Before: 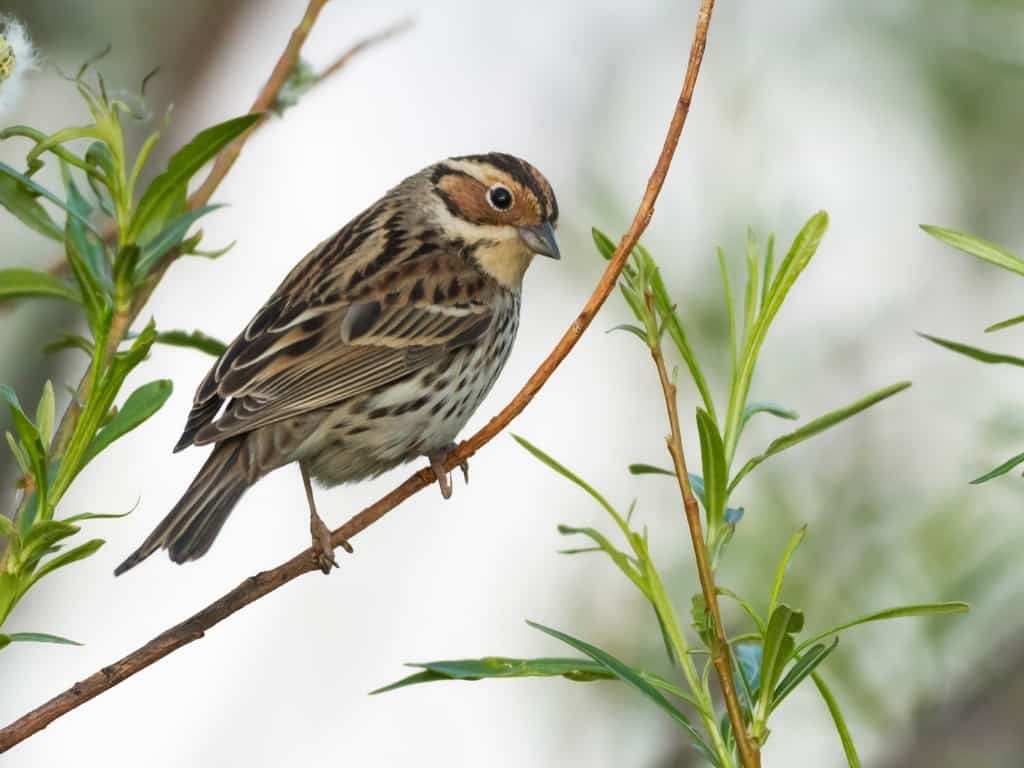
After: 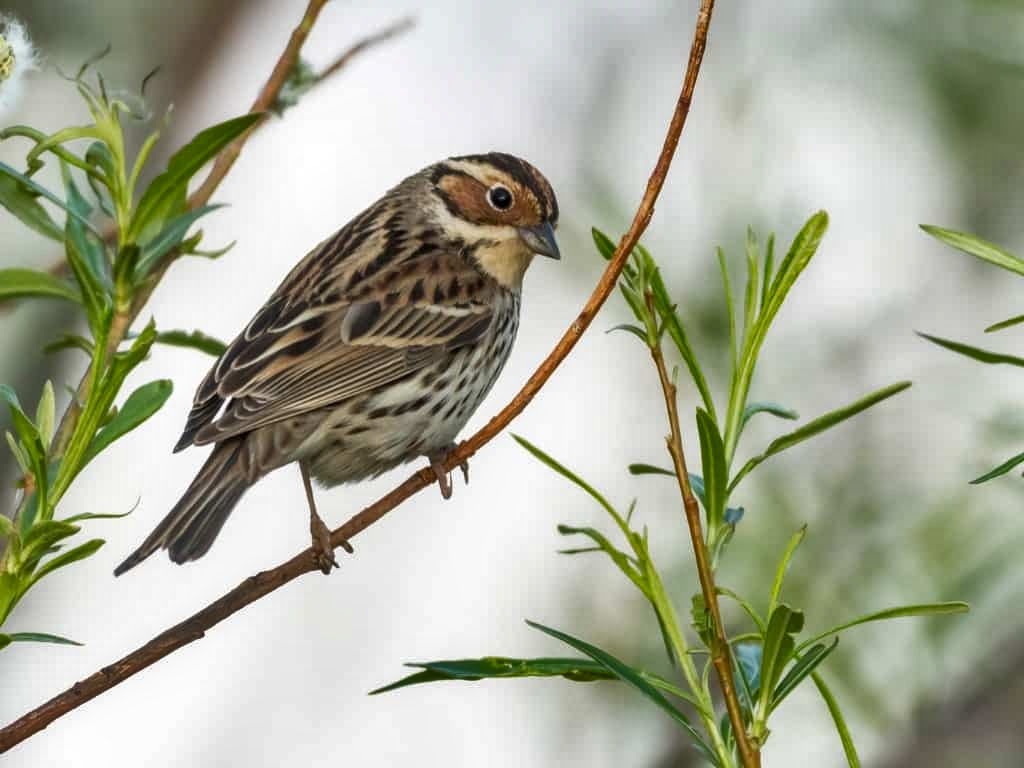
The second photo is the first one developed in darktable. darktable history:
local contrast: detail 130%
shadows and highlights: low approximation 0.01, soften with gaussian
